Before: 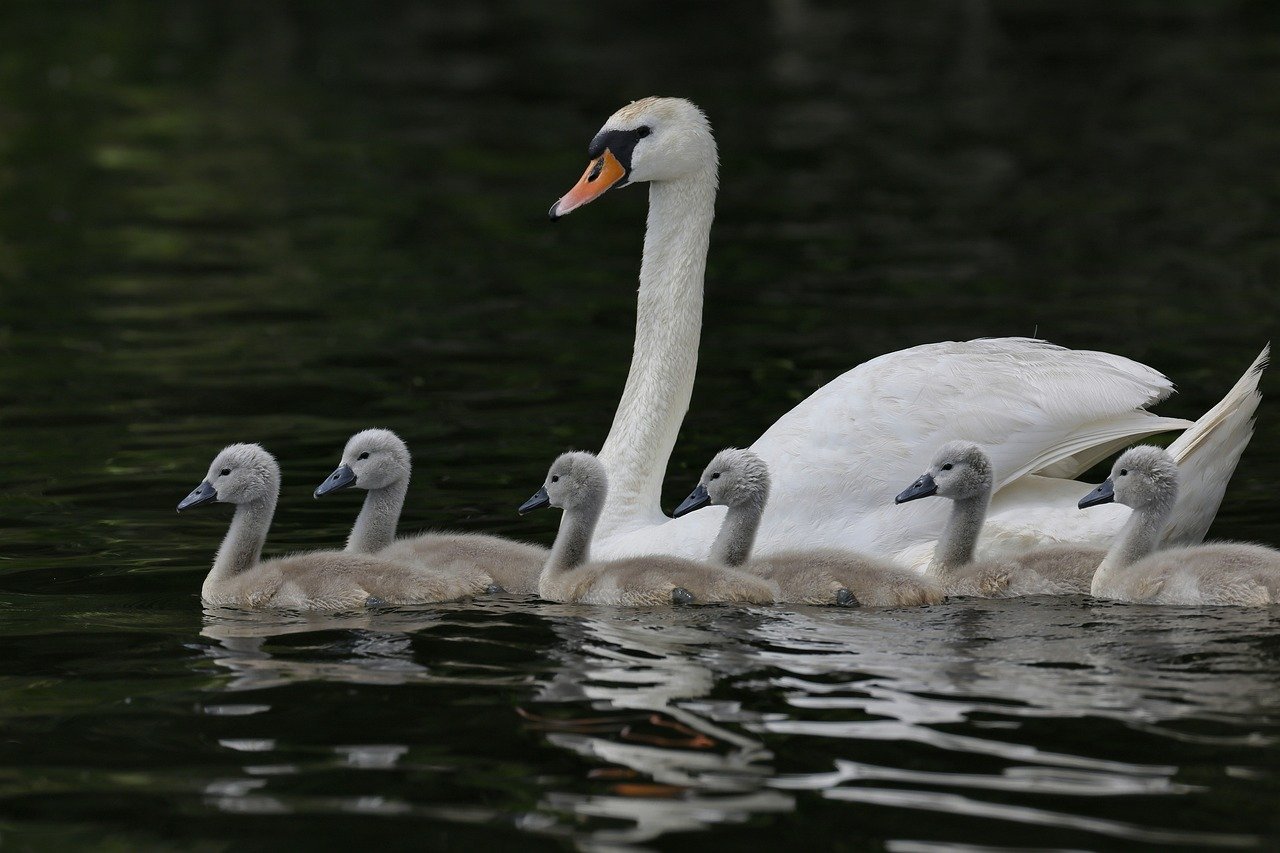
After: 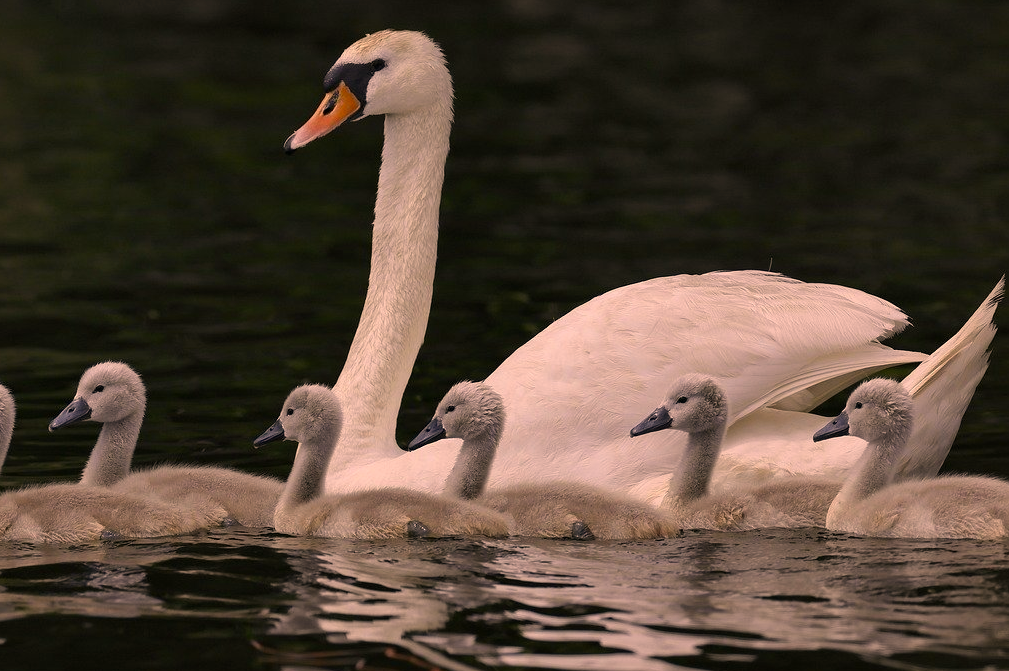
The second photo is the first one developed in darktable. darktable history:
color correction: highlights a* 21.88, highlights b* 22.25
crop and rotate: left 20.74%, top 7.912%, right 0.375%, bottom 13.378%
